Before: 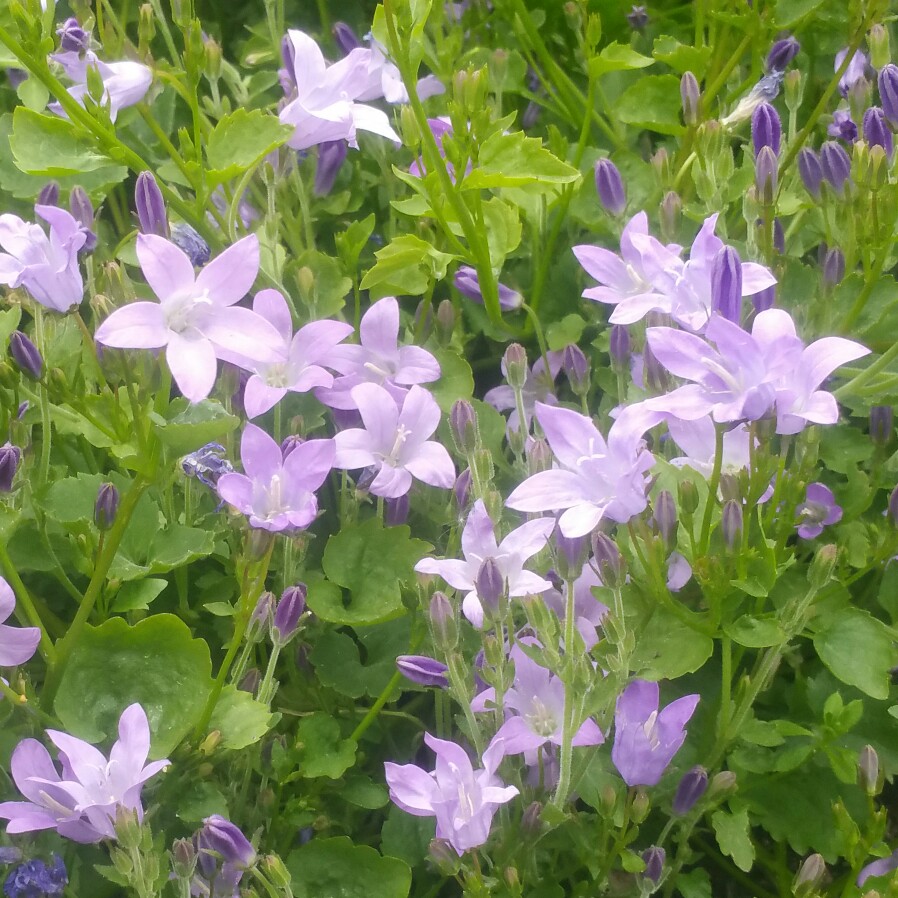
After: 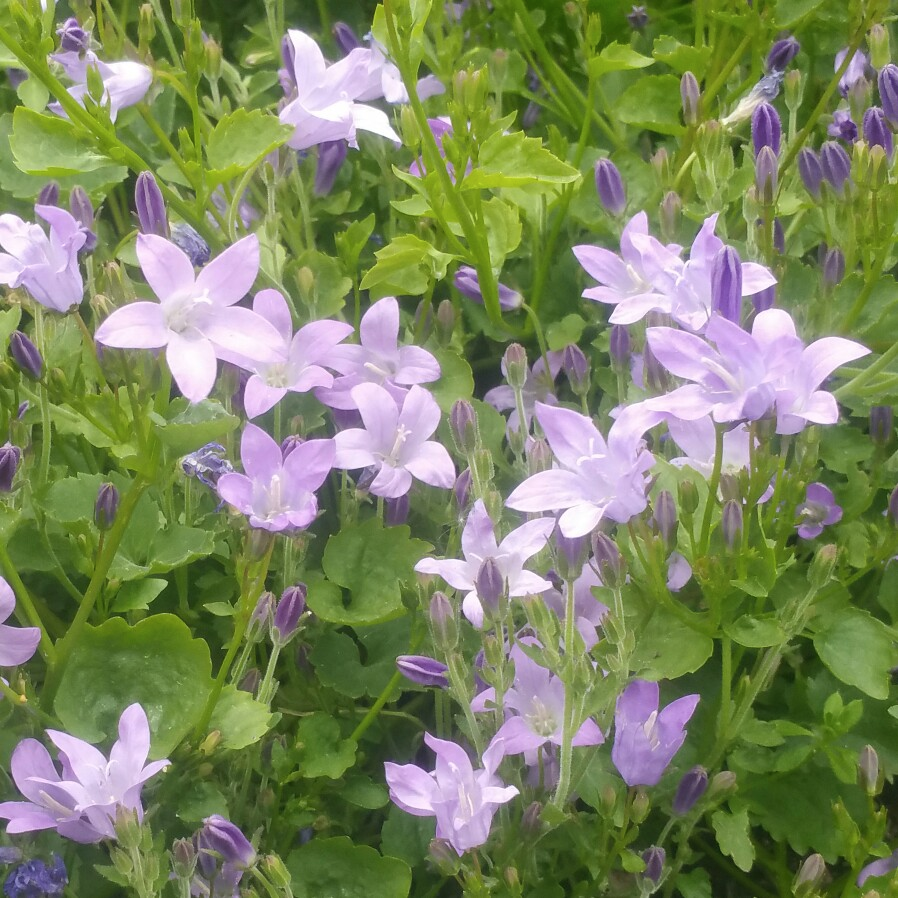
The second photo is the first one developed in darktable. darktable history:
contrast brightness saturation: contrast 0.011, saturation -0.055
